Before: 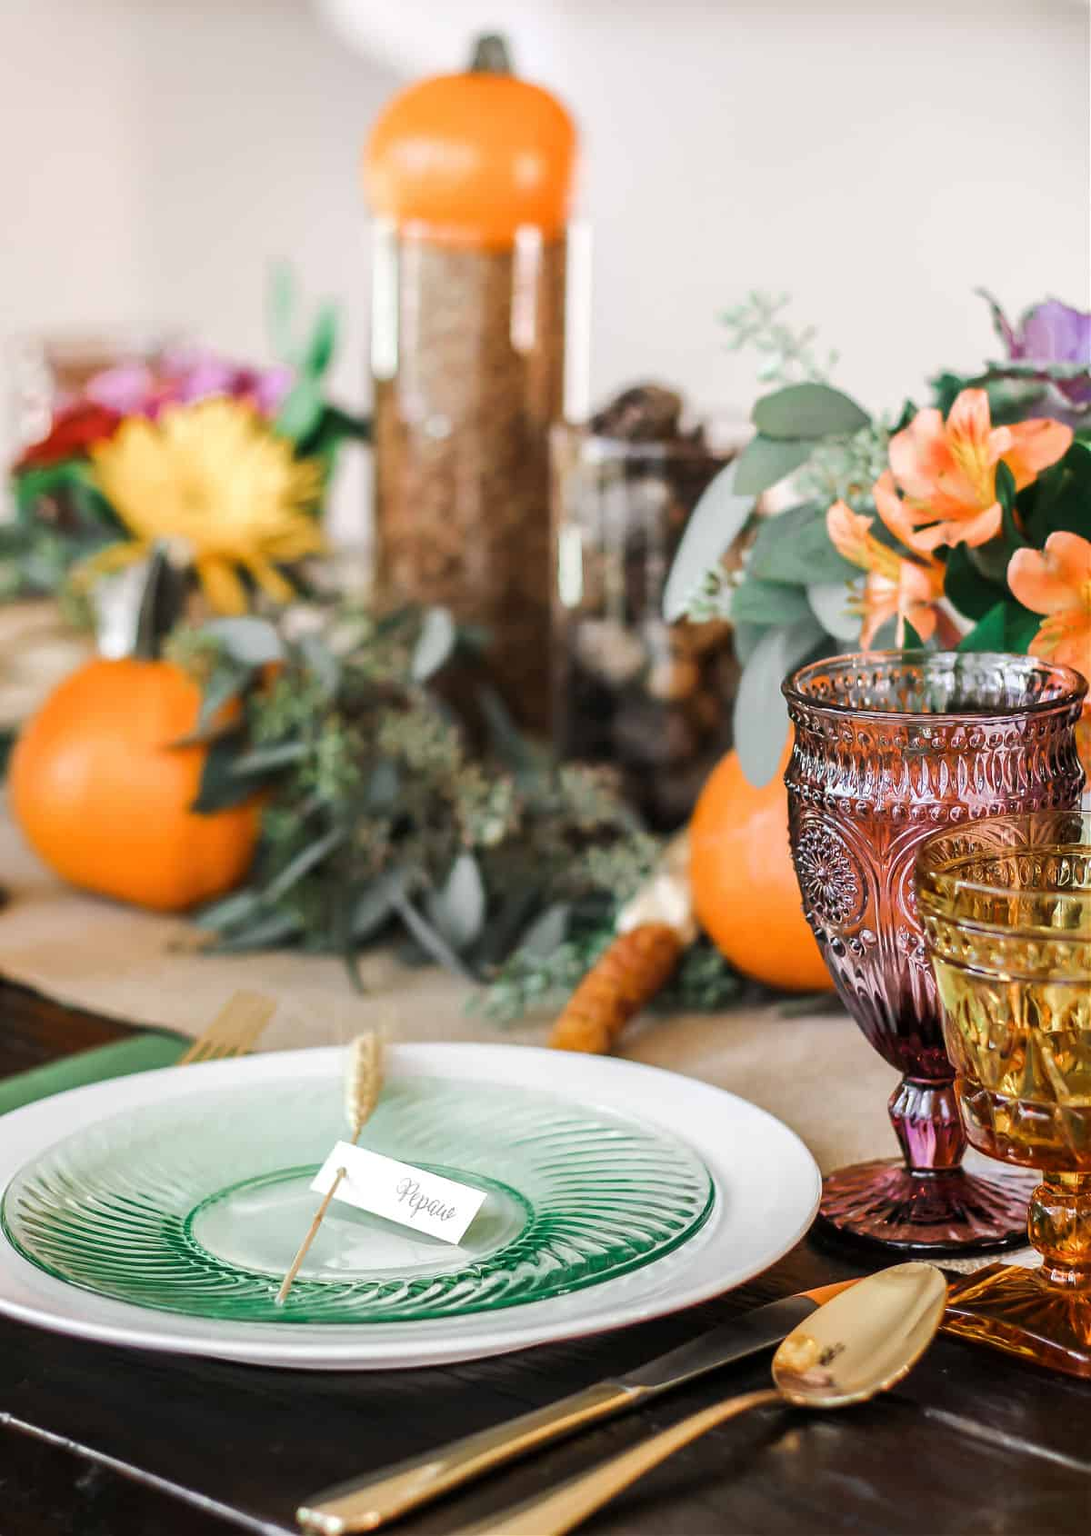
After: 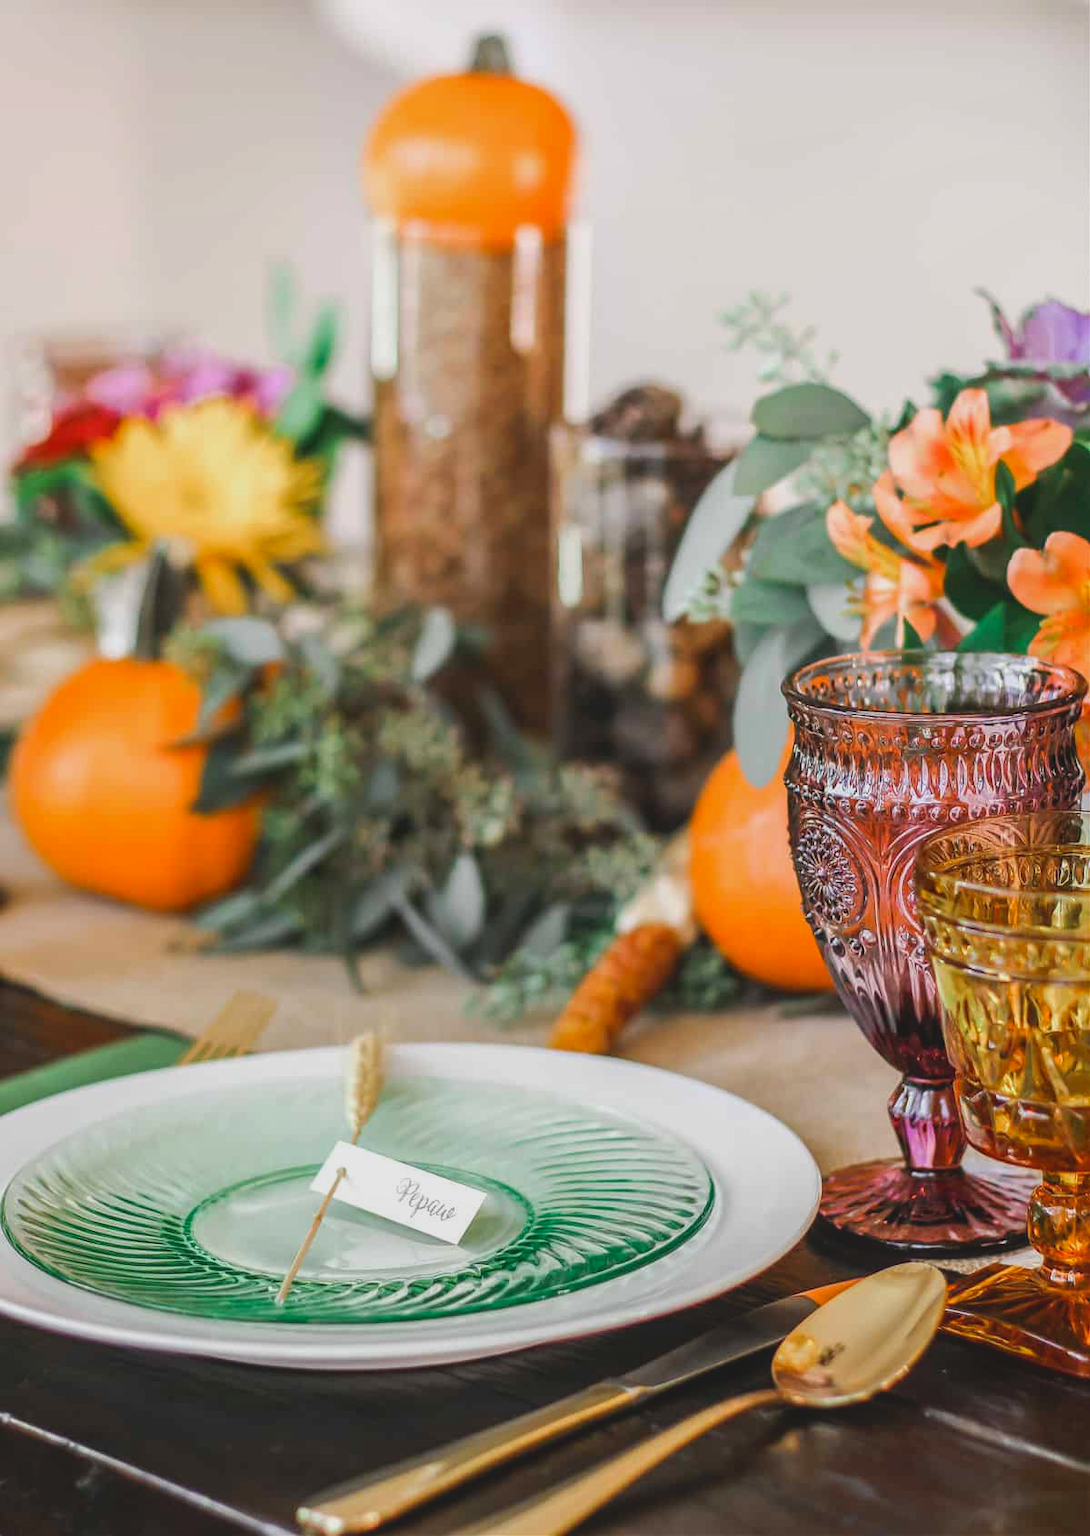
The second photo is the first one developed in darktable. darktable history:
local contrast: detail 110%
lowpass: radius 0.1, contrast 0.85, saturation 1.1, unbound 0
